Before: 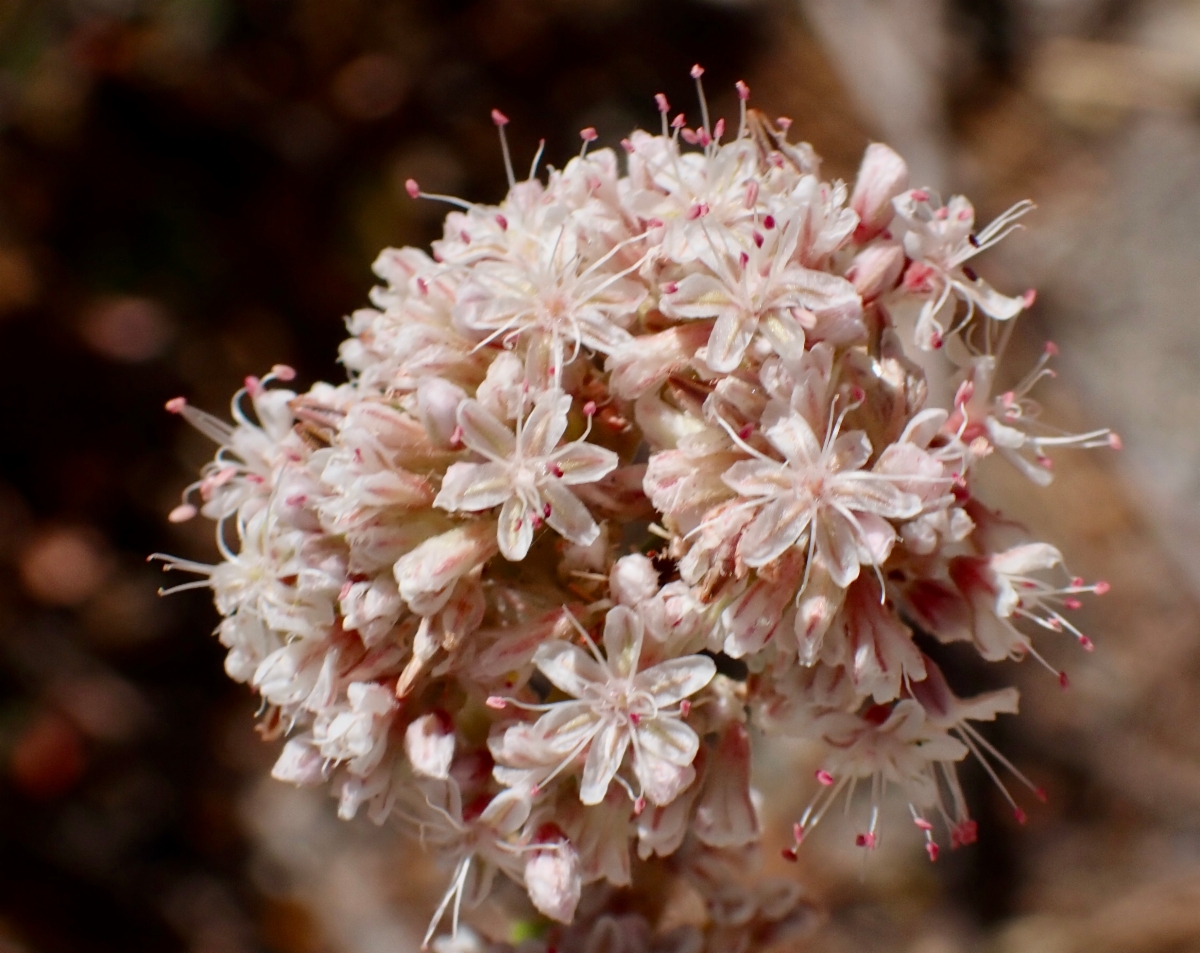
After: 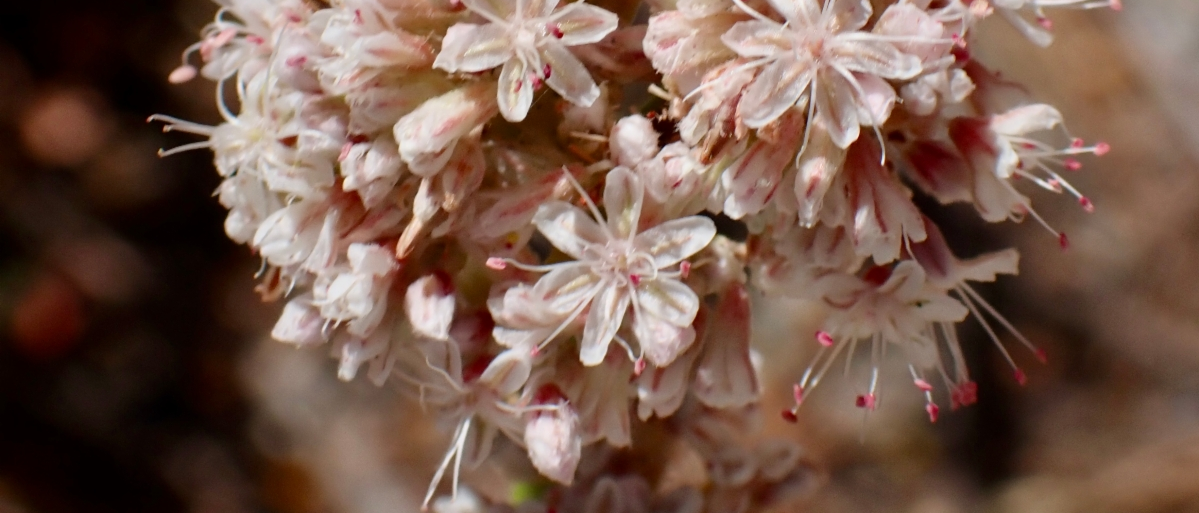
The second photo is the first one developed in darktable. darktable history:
crop and rotate: top 46.136%, right 0.048%
